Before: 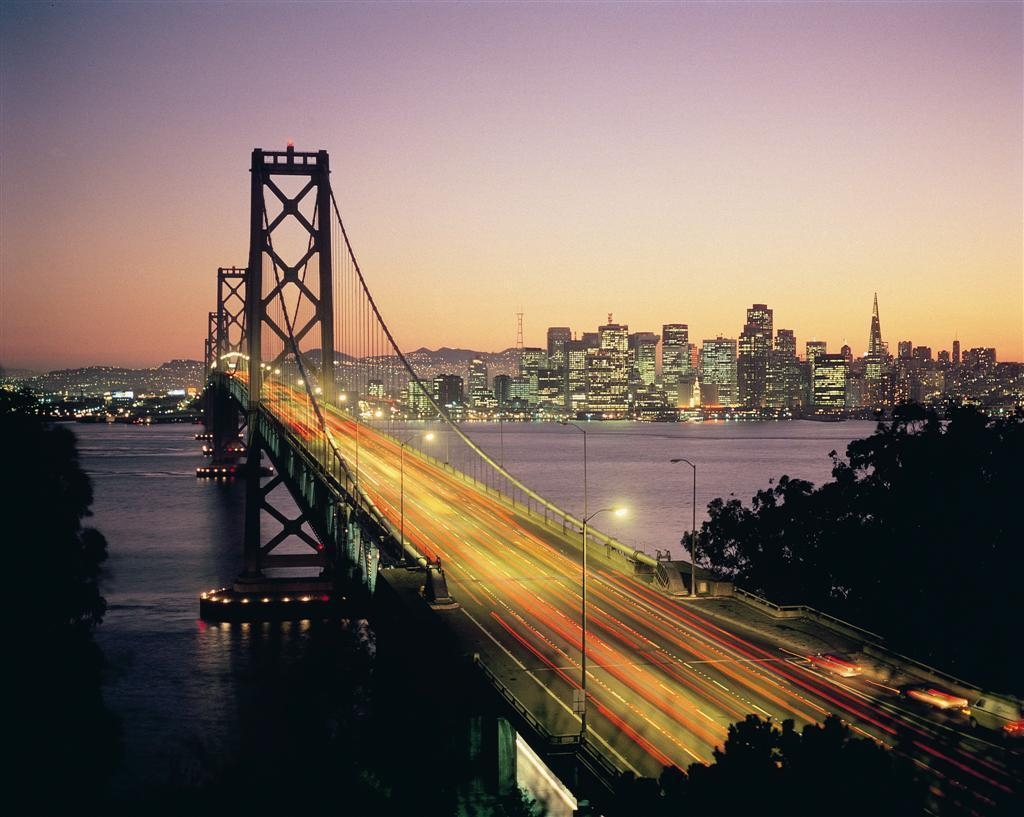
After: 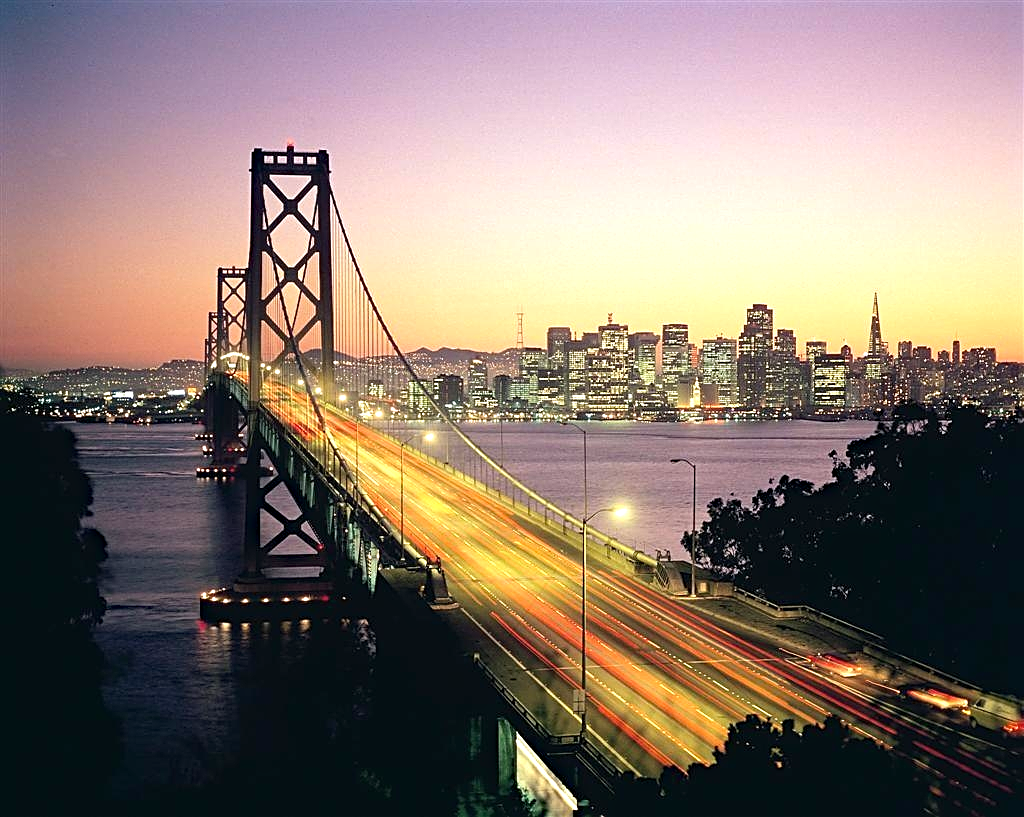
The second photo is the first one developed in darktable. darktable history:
exposure: exposure 0.576 EV, compensate highlight preservation false
haze removal: adaptive false
sharpen: on, module defaults
